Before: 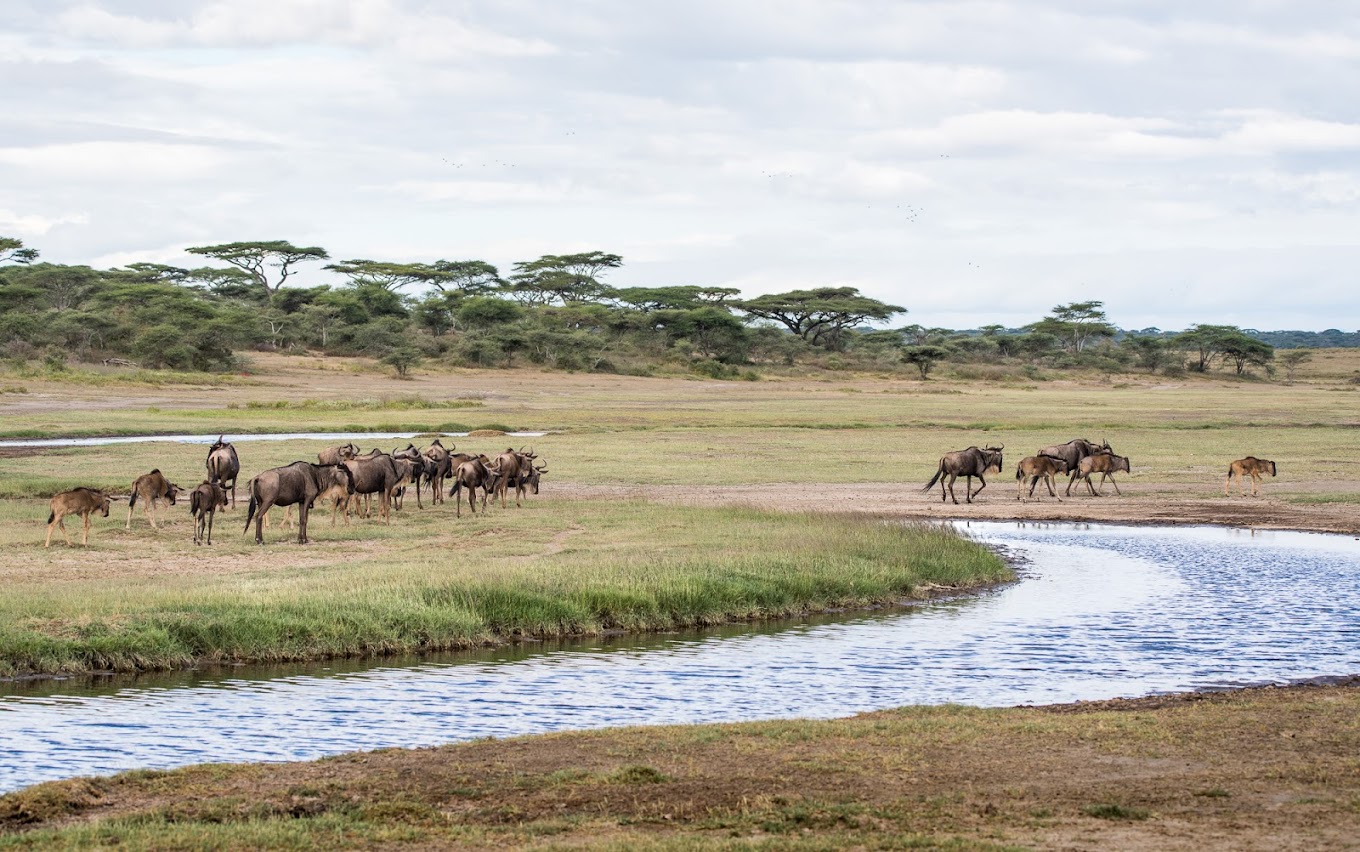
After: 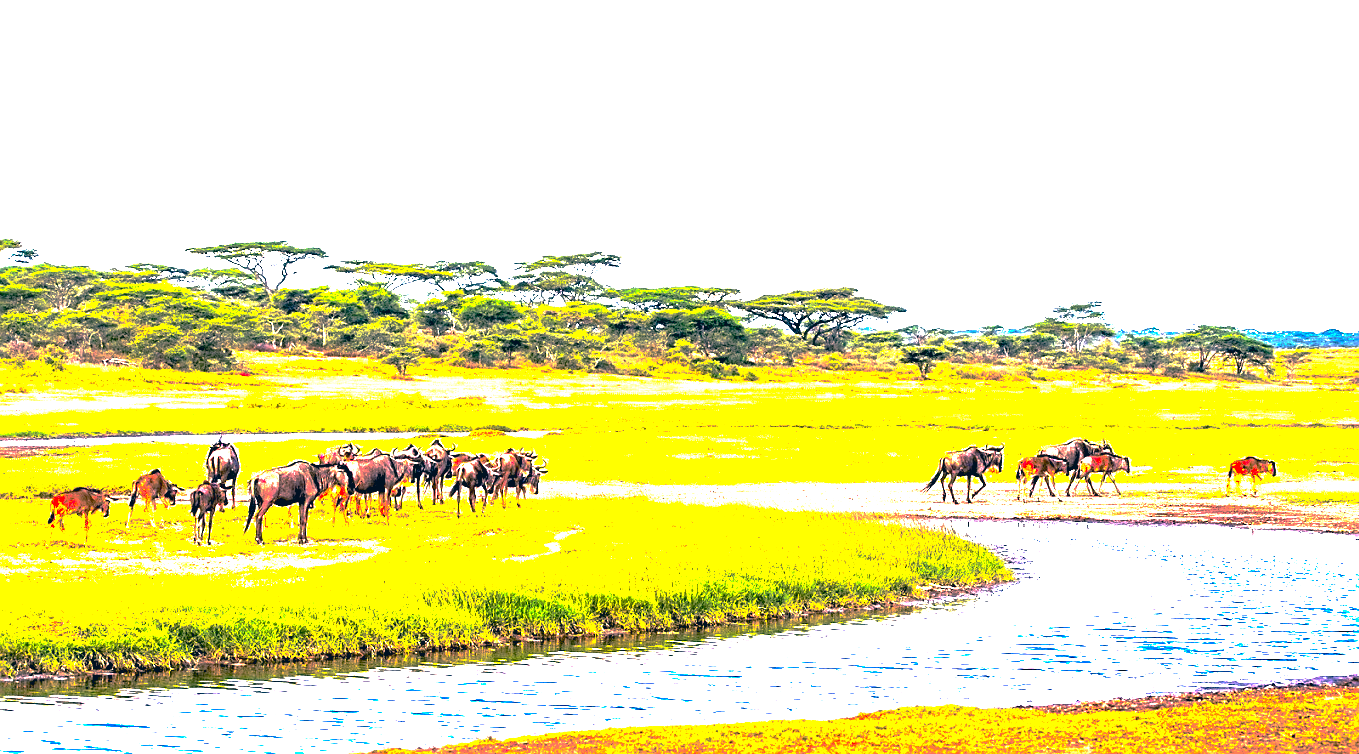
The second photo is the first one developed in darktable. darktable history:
crop and rotate: top 0%, bottom 11.415%
sharpen: on, module defaults
exposure: black level correction 0.009, exposure 1.428 EV, compensate highlight preservation false
color balance rgb: perceptual saturation grading › global saturation 0.474%, global vibrance 6.799%, saturation formula JzAzBz (2021)
tone equalizer: -8 EV -1.11 EV, -7 EV -1.01 EV, -6 EV -0.87 EV, -5 EV -0.597 EV, -3 EV 0.57 EV, -2 EV 0.878 EV, -1 EV 0.991 EV, +0 EV 1.07 EV
color correction: highlights a* 17.45, highlights b* 0.198, shadows a* -14.76, shadows b* -13.87, saturation 1.51
base curve: curves: ch0 [(0, 0) (0.841, 0.609) (1, 1)], preserve colors none
